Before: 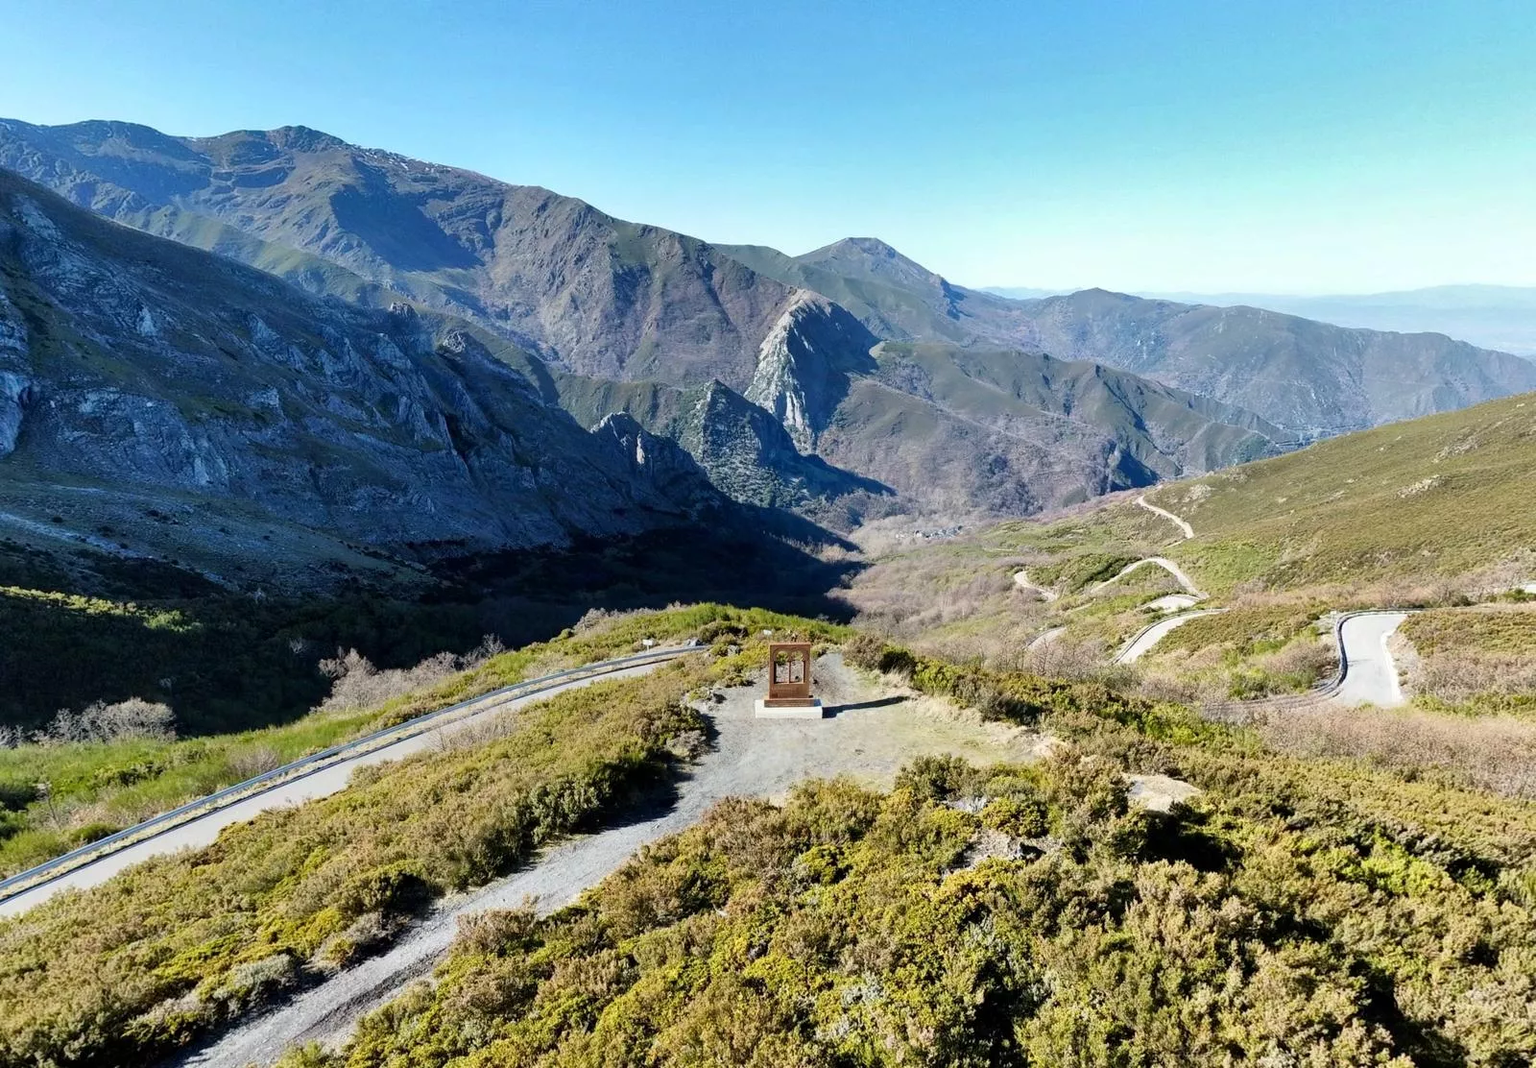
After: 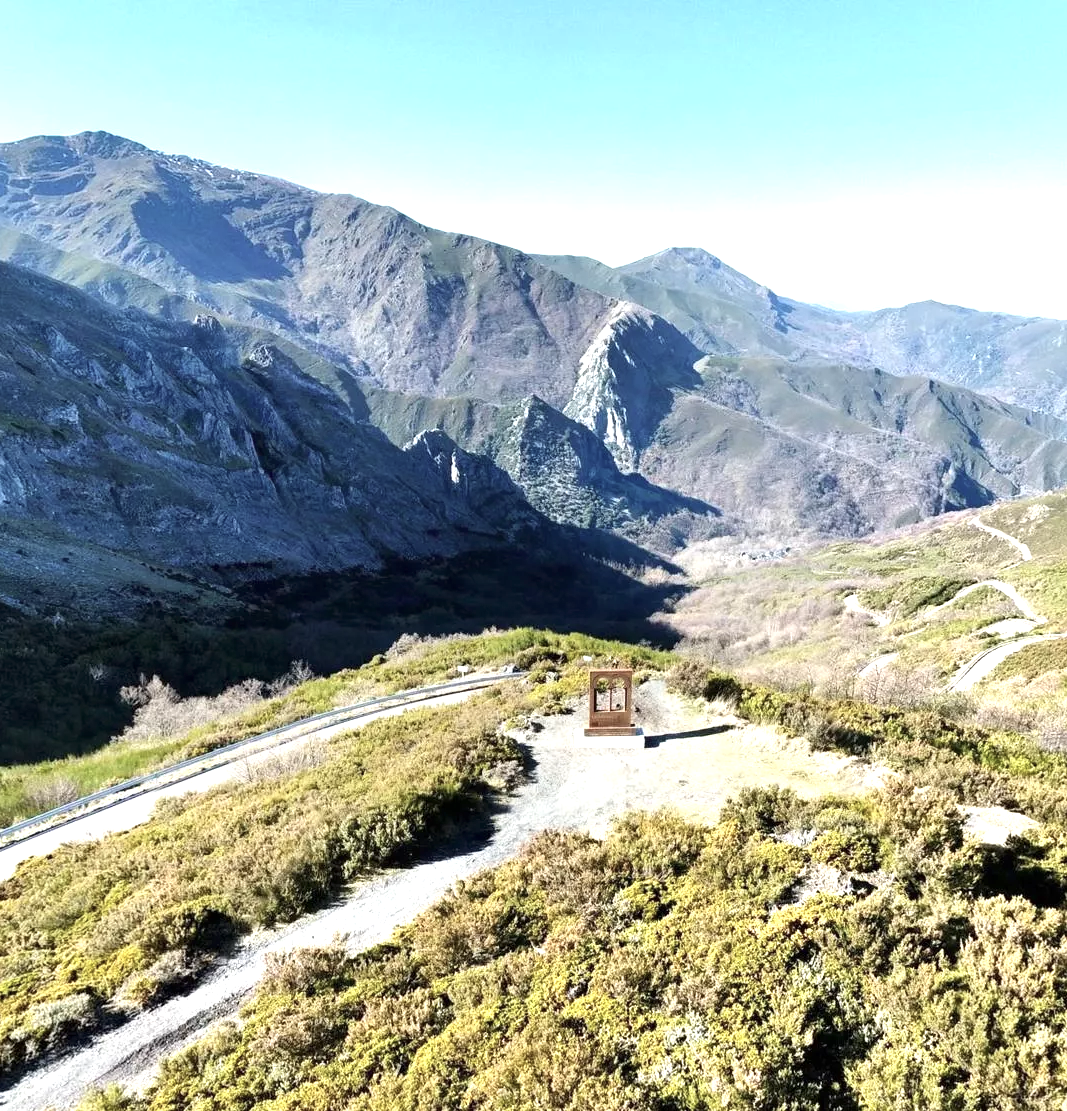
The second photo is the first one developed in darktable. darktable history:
contrast brightness saturation: contrast 0.061, brightness -0.006, saturation -0.219
exposure: exposure 0.916 EV, compensate highlight preservation false
crop and rotate: left 13.339%, right 19.973%
